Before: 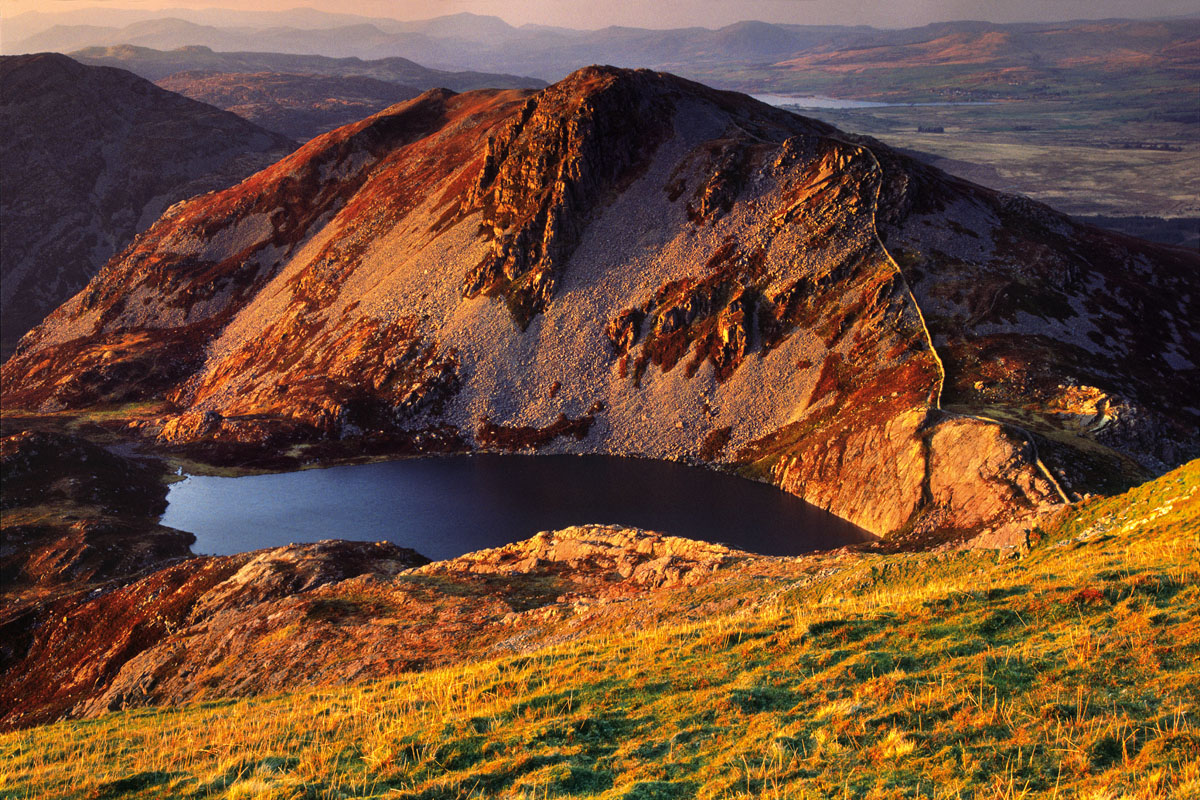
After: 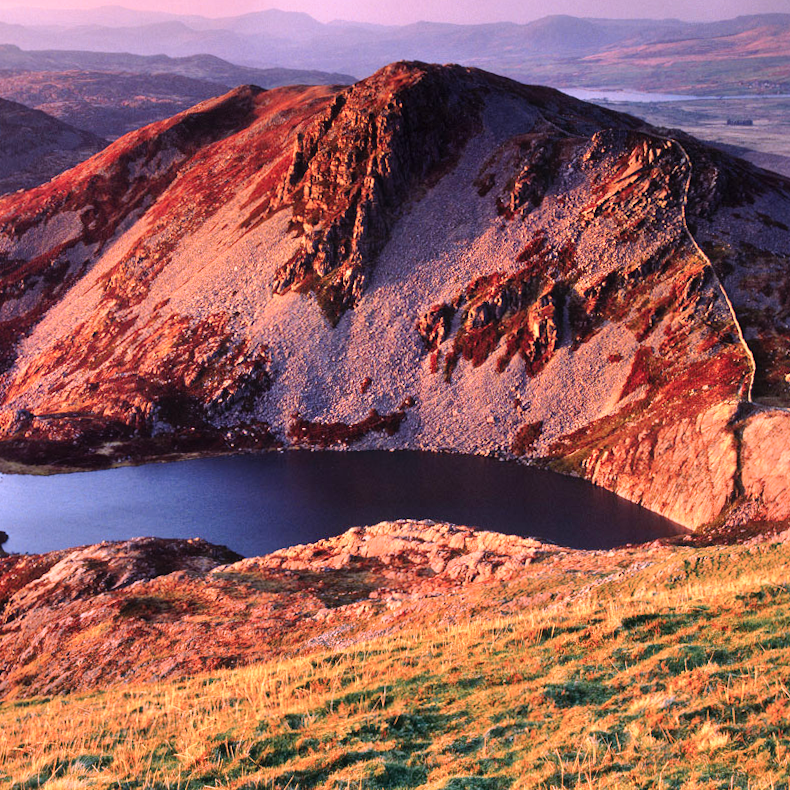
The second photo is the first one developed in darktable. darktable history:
rotate and perspective: rotation -0.45°, automatic cropping original format, crop left 0.008, crop right 0.992, crop top 0.012, crop bottom 0.988
tone curve: curves: ch0 [(0, 0) (0.003, 0.004) (0.011, 0.014) (0.025, 0.032) (0.044, 0.057) (0.069, 0.089) (0.1, 0.128) (0.136, 0.174) (0.177, 0.227) (0.224, 0.287) (0.277, 0.354) (0.335, 0.427) (0.399, 0.507) (0.468, 0.582) (0.543, 0.653) (0.623, 0.726) (0.709, 0.799) (0.801, 0.876) (0.898, 0.937) (1, 1)], preserve colors none
crop: left 15.419%, right 17.914%
color correction: highlights a* 15.03, highlights b* -25.07
